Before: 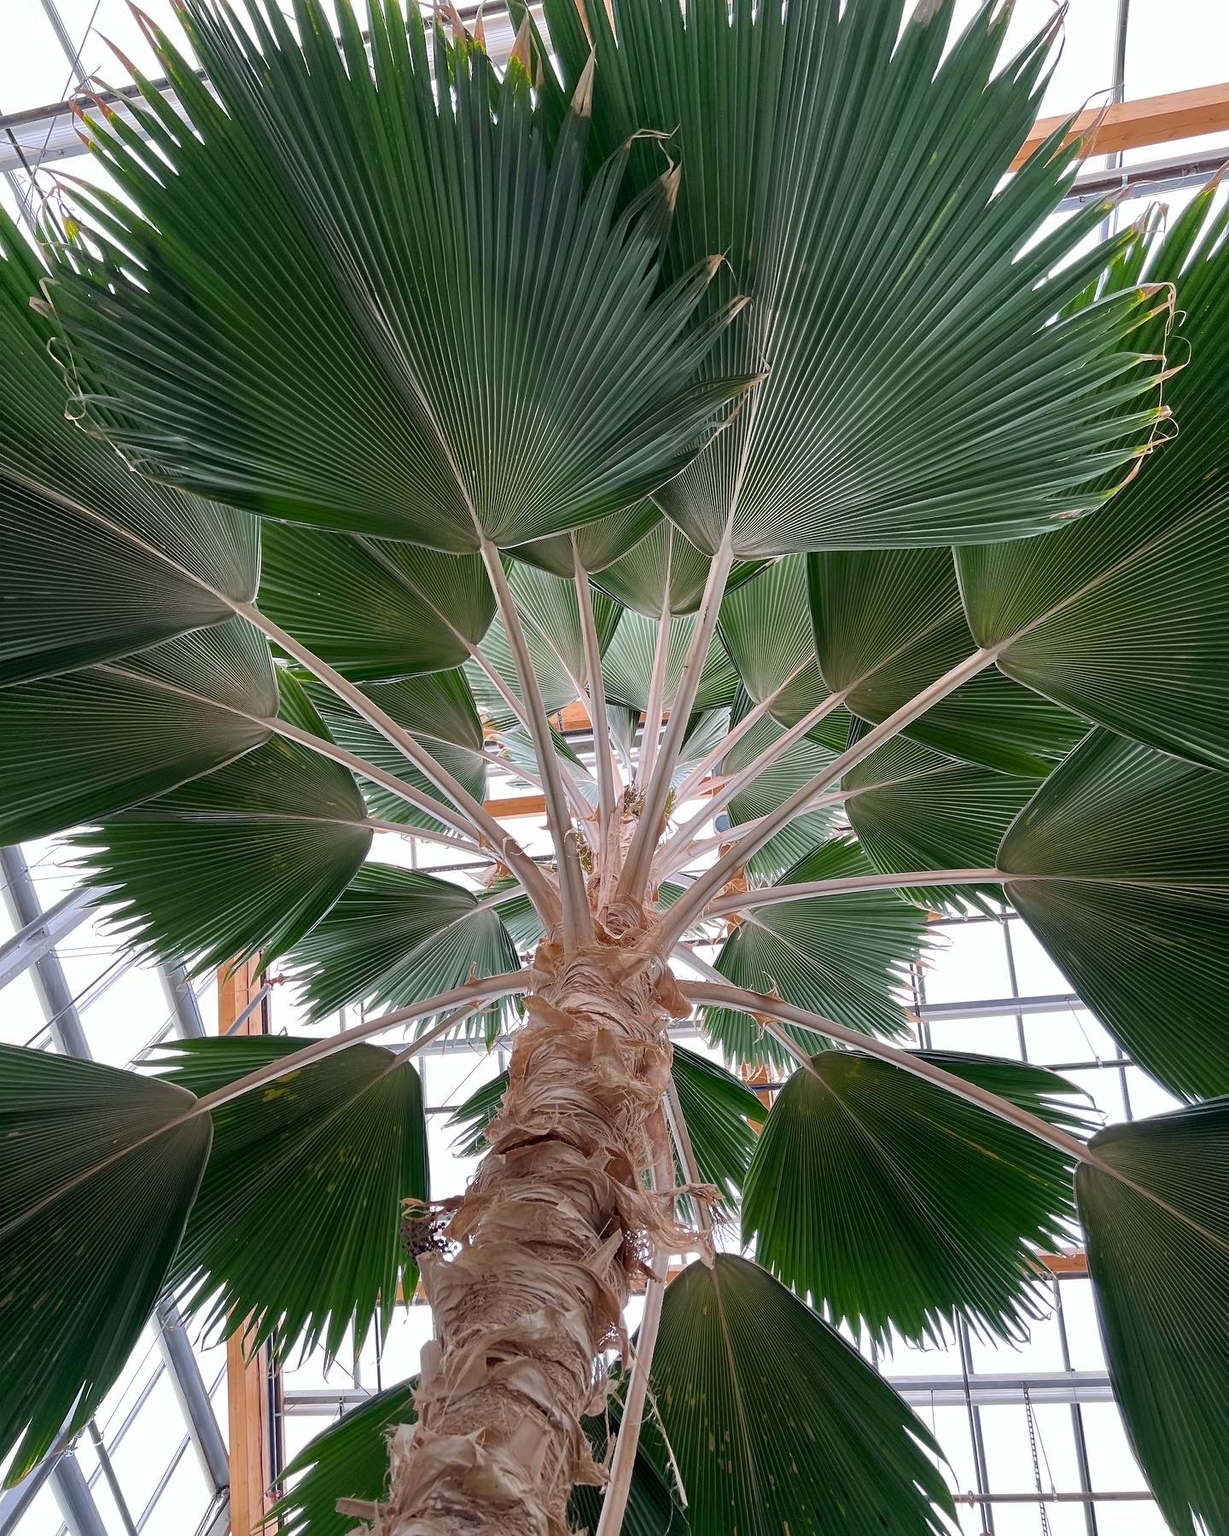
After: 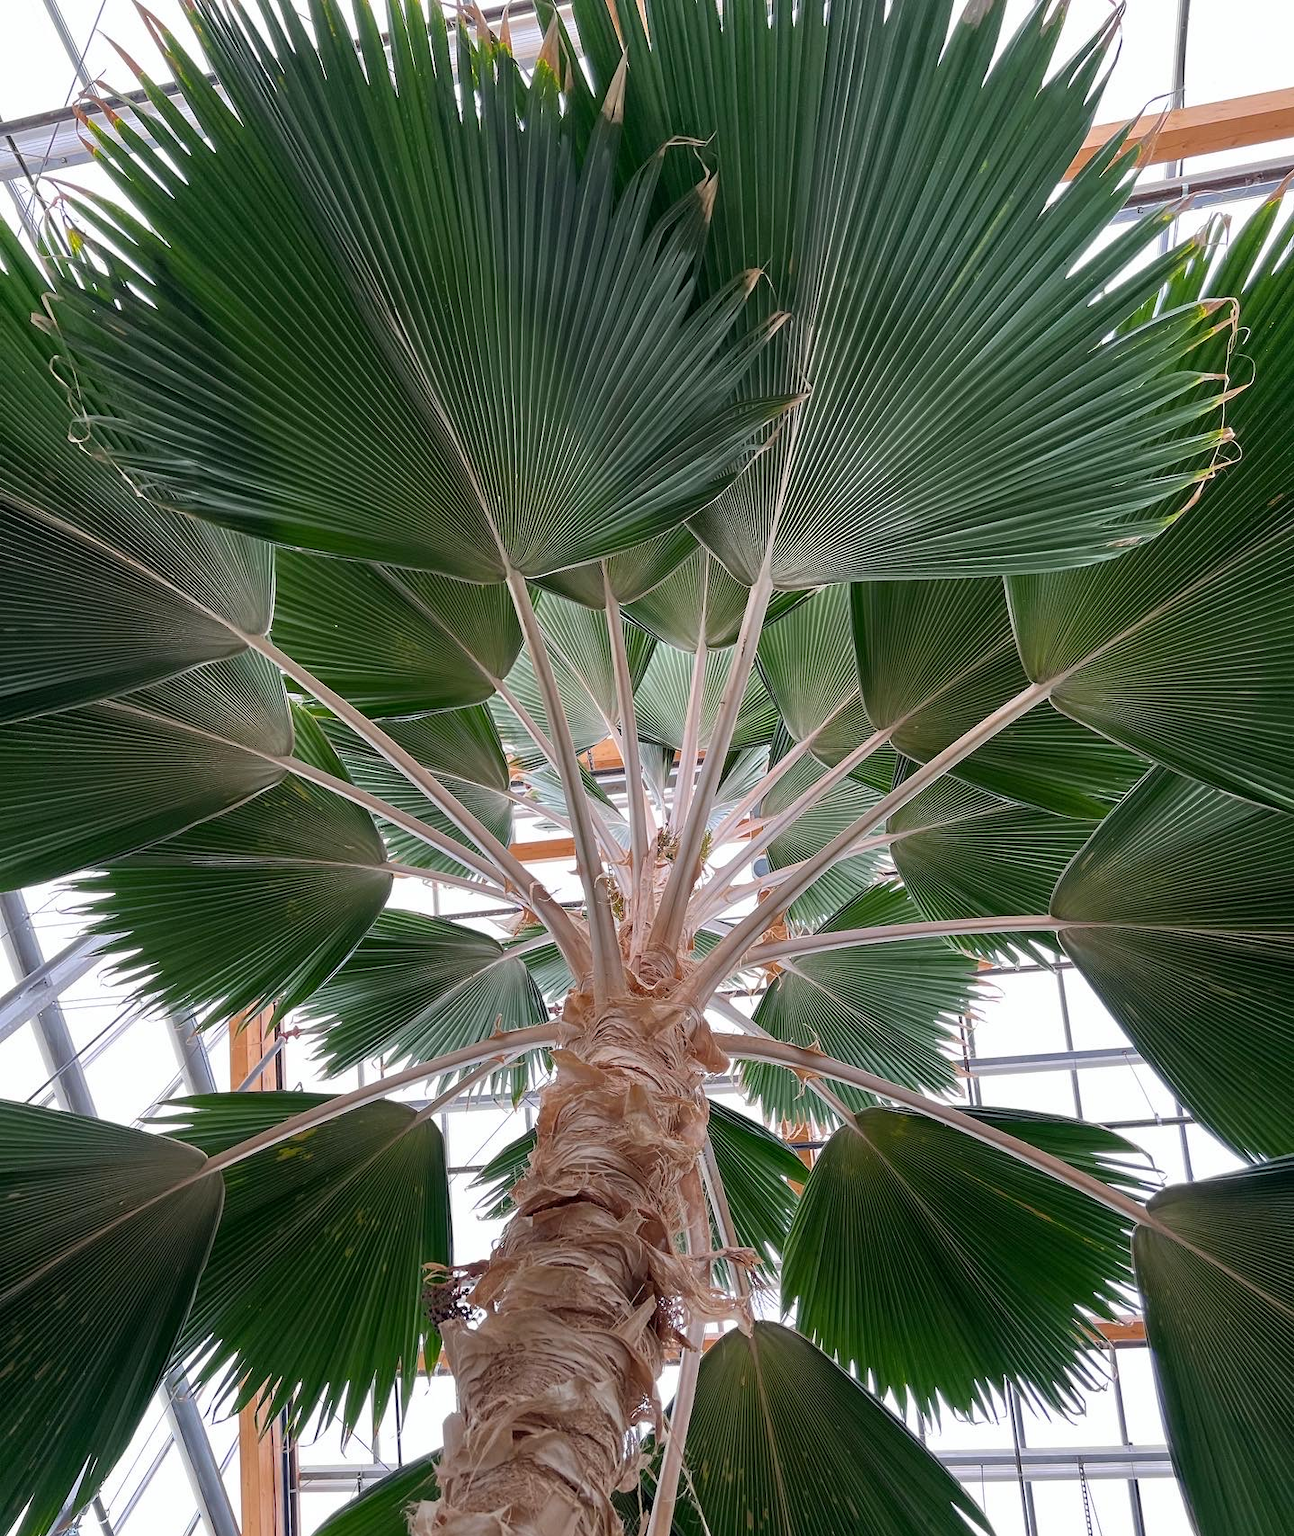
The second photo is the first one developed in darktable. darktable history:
crop and rotate: top 0.004%, bottom 5.095%
